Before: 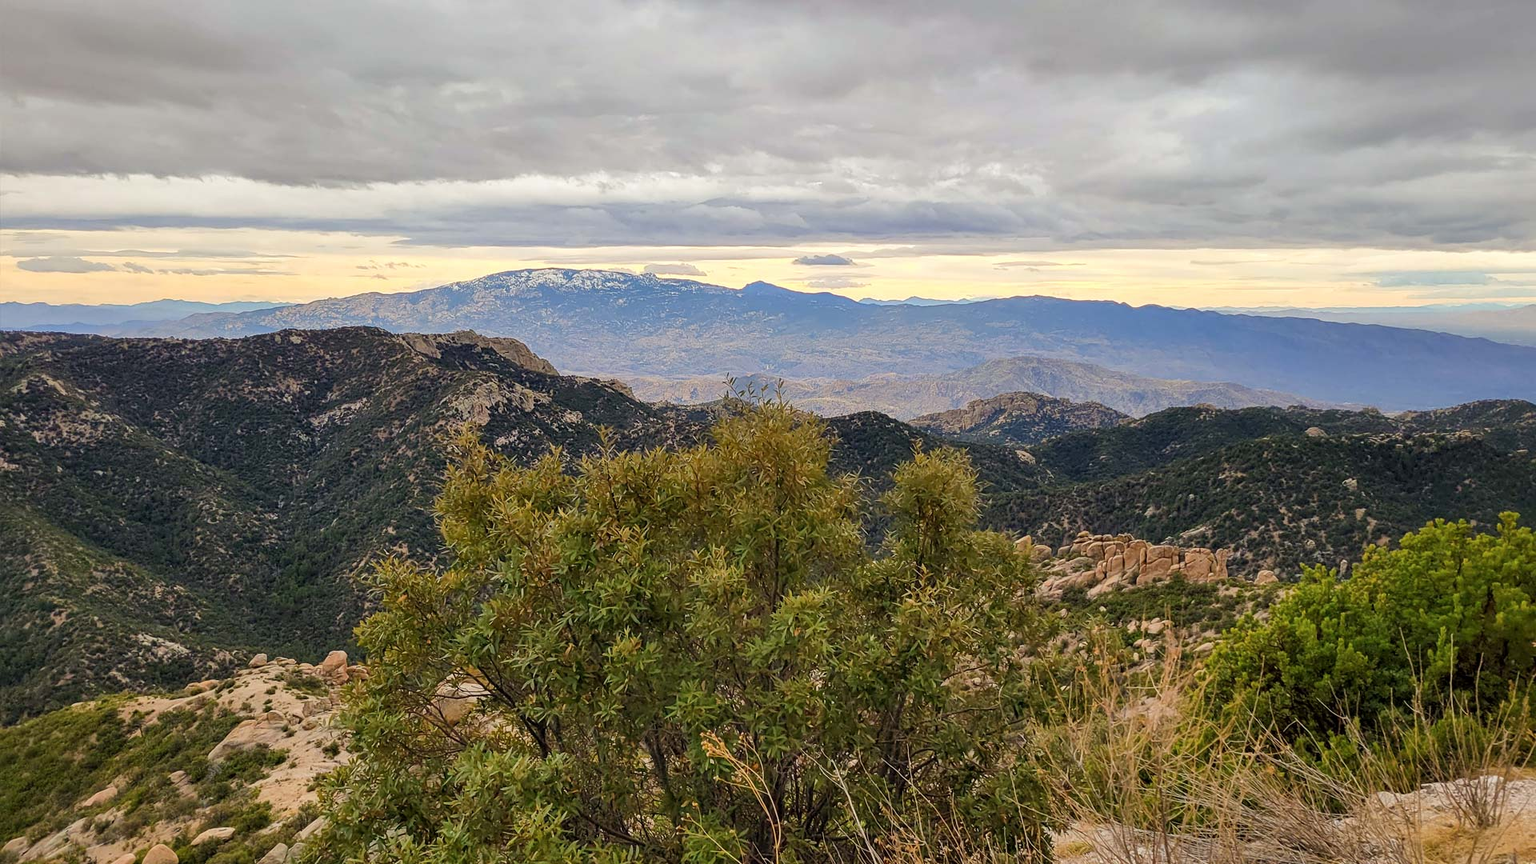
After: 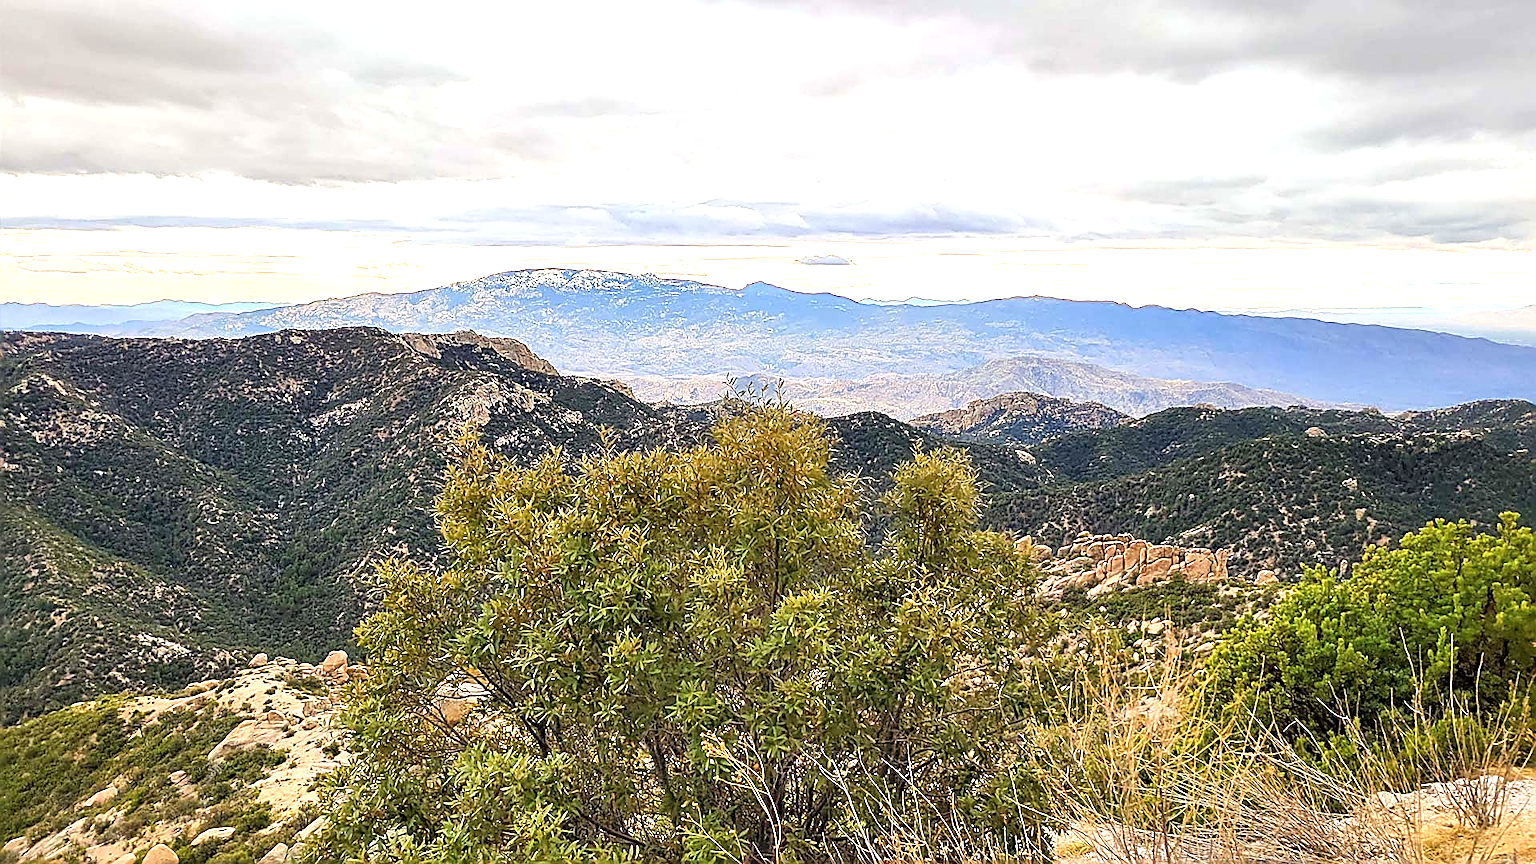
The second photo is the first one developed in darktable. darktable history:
exposure: black level correction 0, exposure 1.098 EV, compensate exposure bias true, compensate highlight preservation false
sharpen: radius 1.697, amount 1.285
